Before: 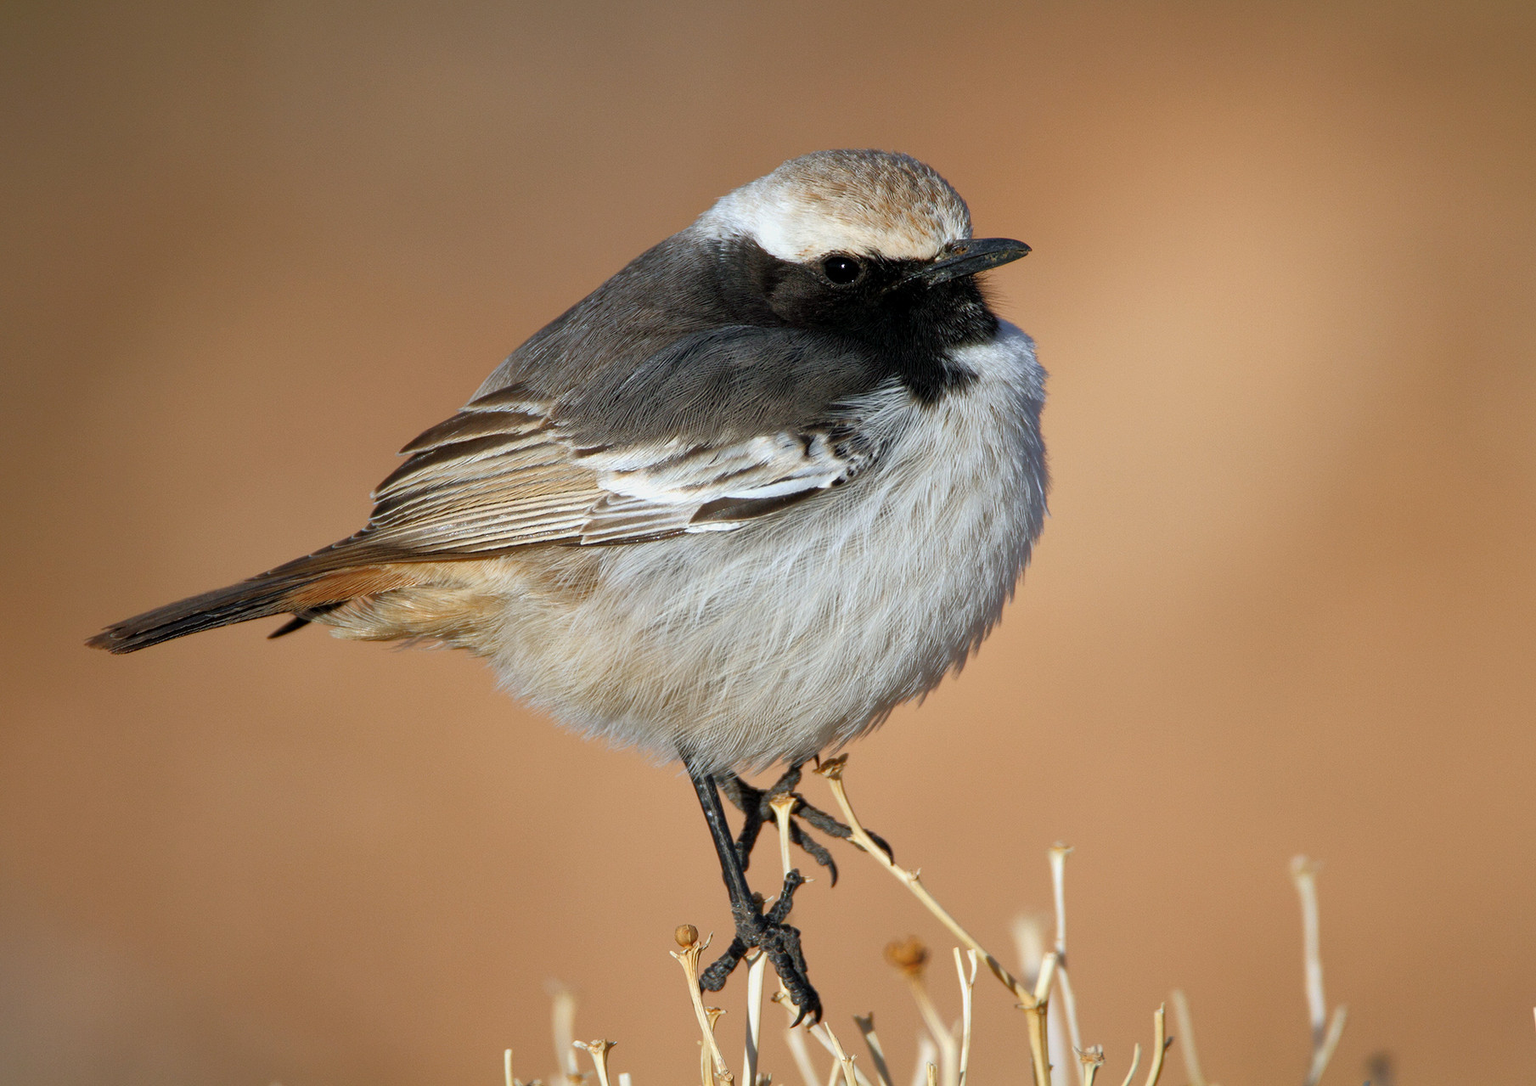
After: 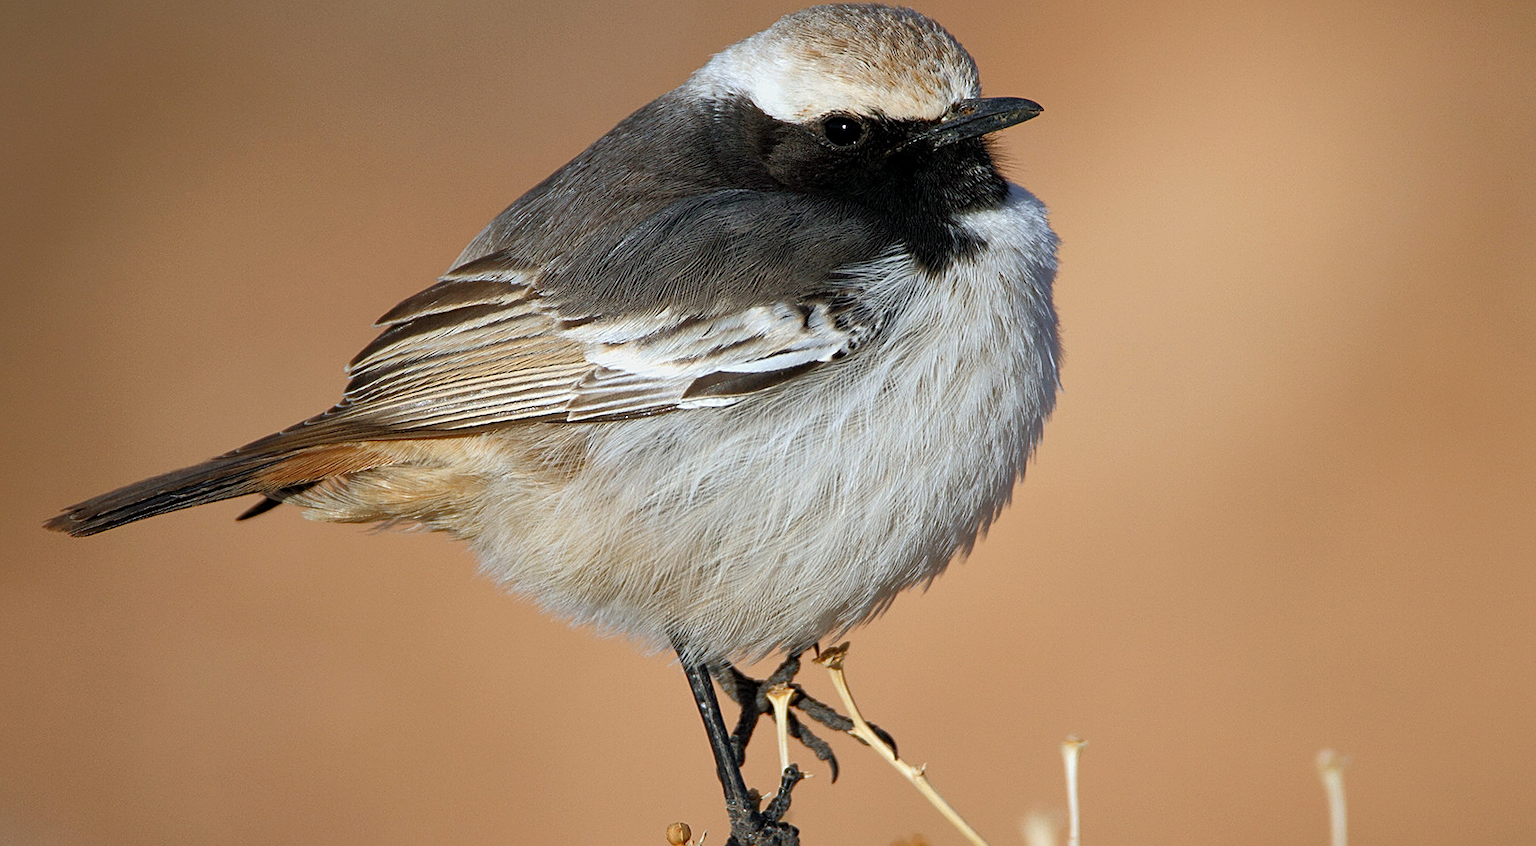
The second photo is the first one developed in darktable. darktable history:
crop and rotate: left 2.97%, top 13.483%, right 2.37%, bottom 12.722%
tone curve: curves: ch0 [(0, 0) (0.003, 0.003) (0.011, 0.011) (0.025, 0.025) (0.044, 0.044) (0.069, 0.068) (0.1, 0.099) (0.136, 0.134) (0.177, 0.175) (0.224, 0.222) (0.277, 0.274) (0.335, 0.331) (0.399, 0.395) (0.468, 0.463) (0.543, 0.554) (0.623, 0.632) (0.709, 0.716) (0.801, 0.805) (0.898, 0.9) (1, 1)], color space Lab, independent channels, preserve colors none
sharpen: on, module defaults
